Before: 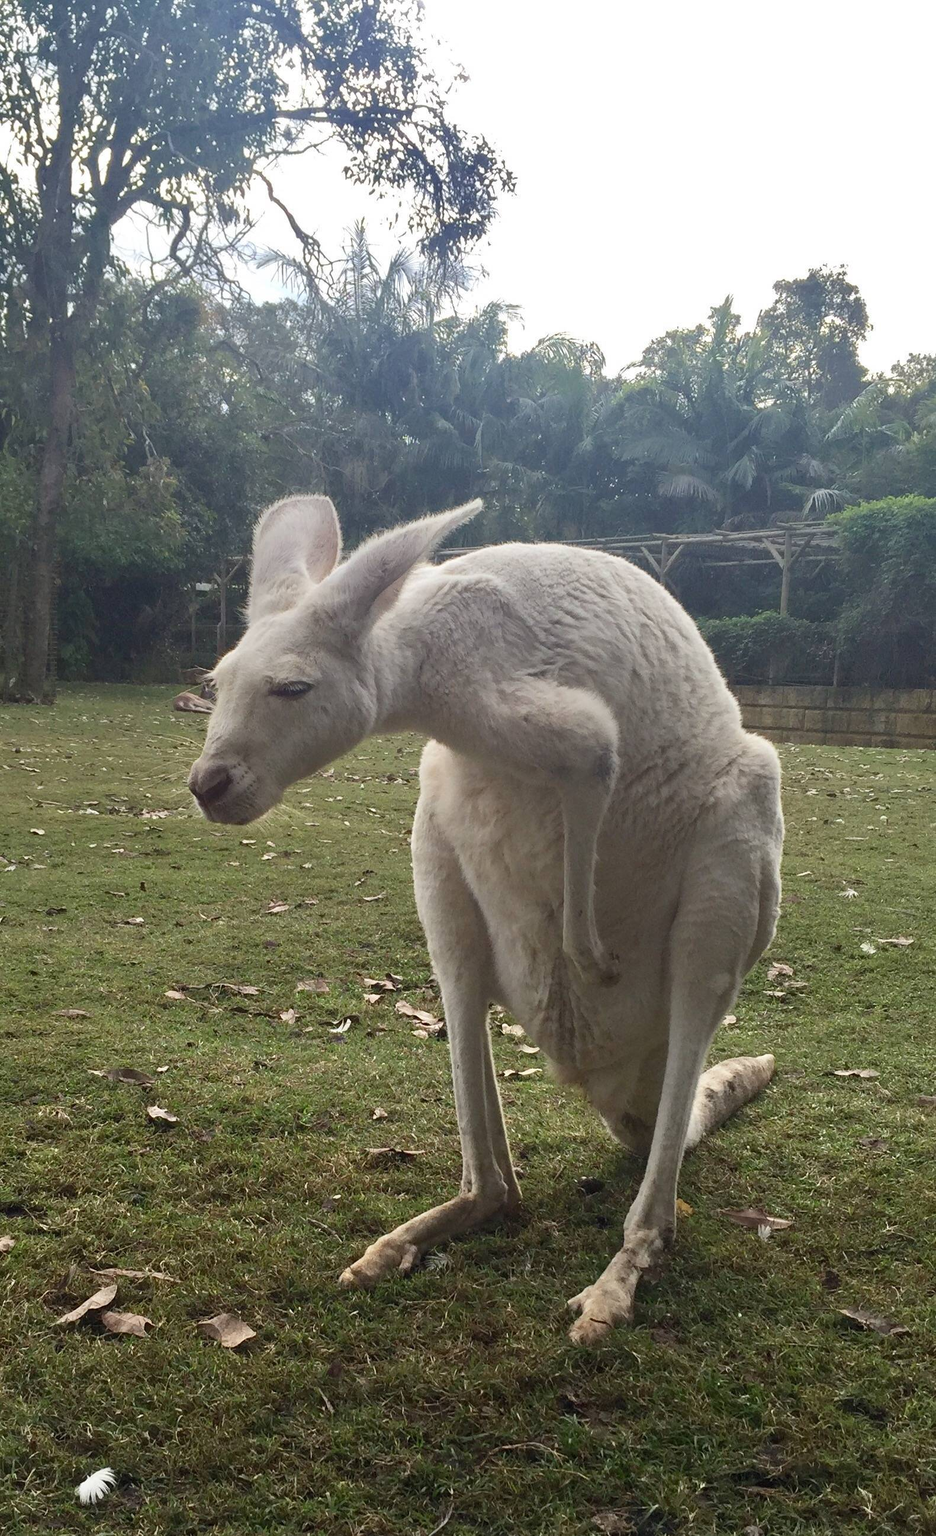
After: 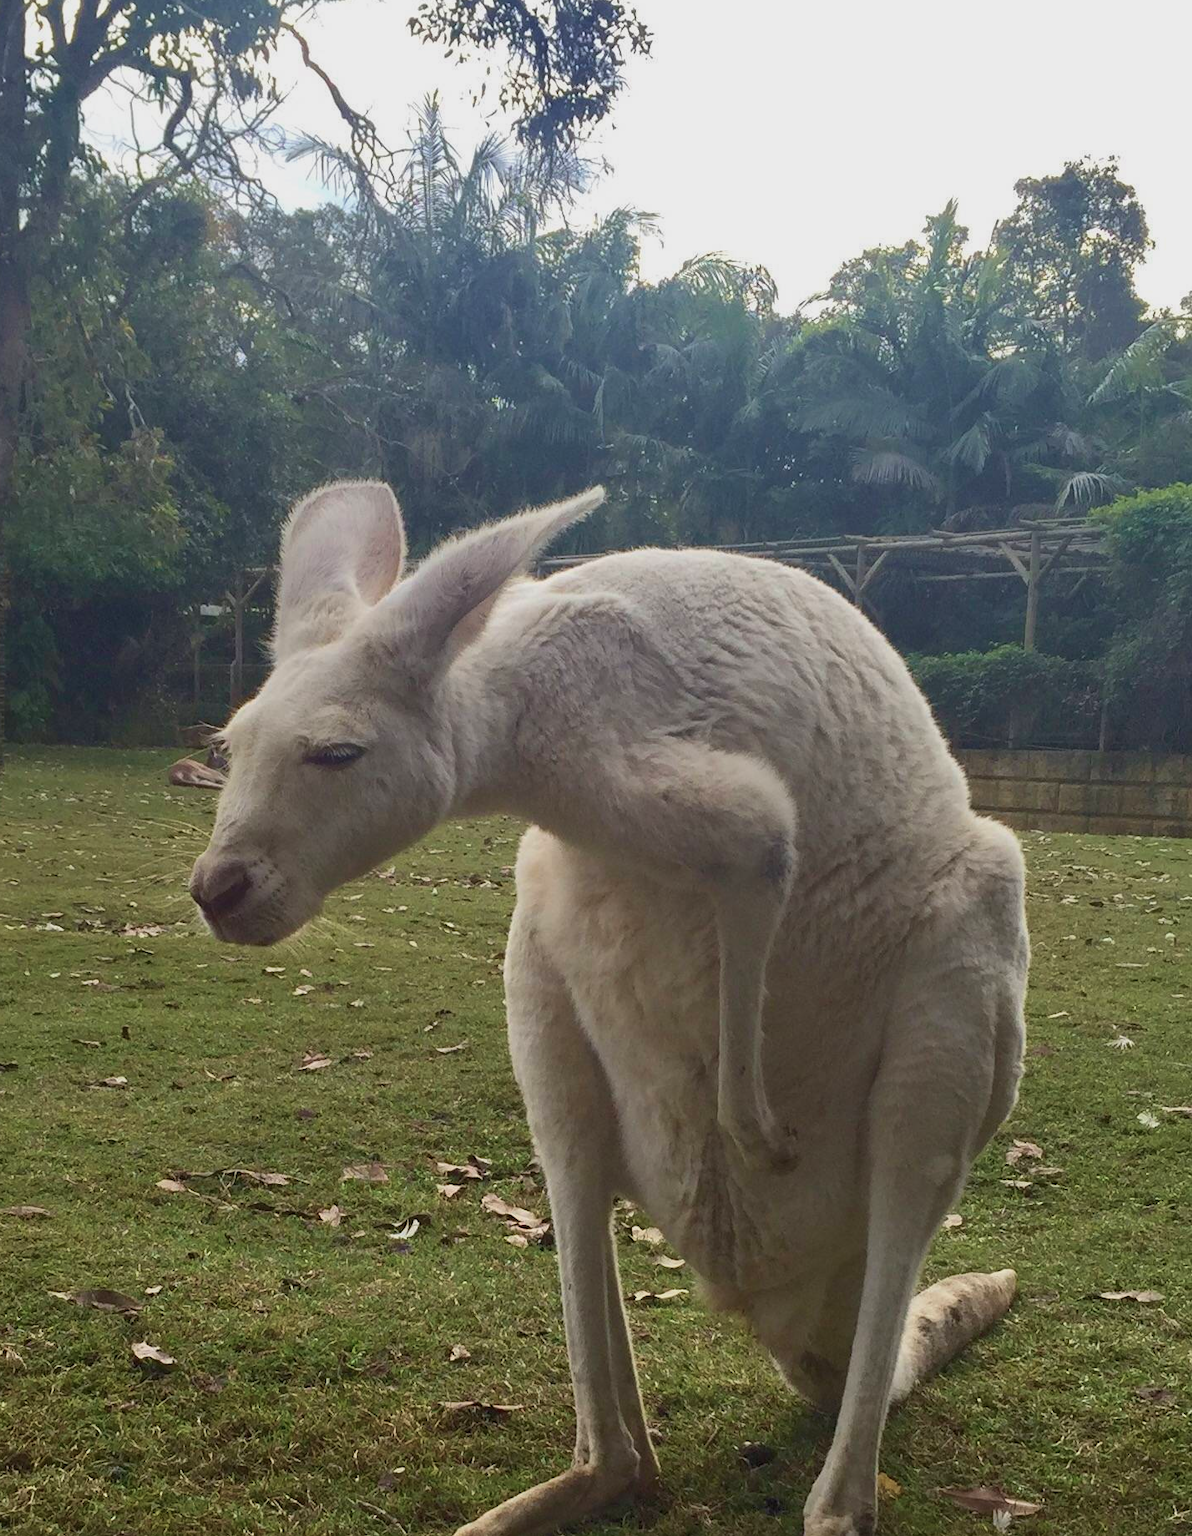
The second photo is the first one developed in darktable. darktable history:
contrast brightness saturation: saturation -0.057
tone equalizer: -8 EV 0.221 EV, -7 EV 0.393 EV, -6 EV 0.433 EV, -5 EV 0.278 EV, -3 EV -0.275 EV, -2 EV -0.398 EV, -1 EV -0.405 EV, +0 EV -0.269 EV
crop: left 5.812%, top 10.049%, right 3.752%, bottom 19.014%
velvia: strength 39.28%
